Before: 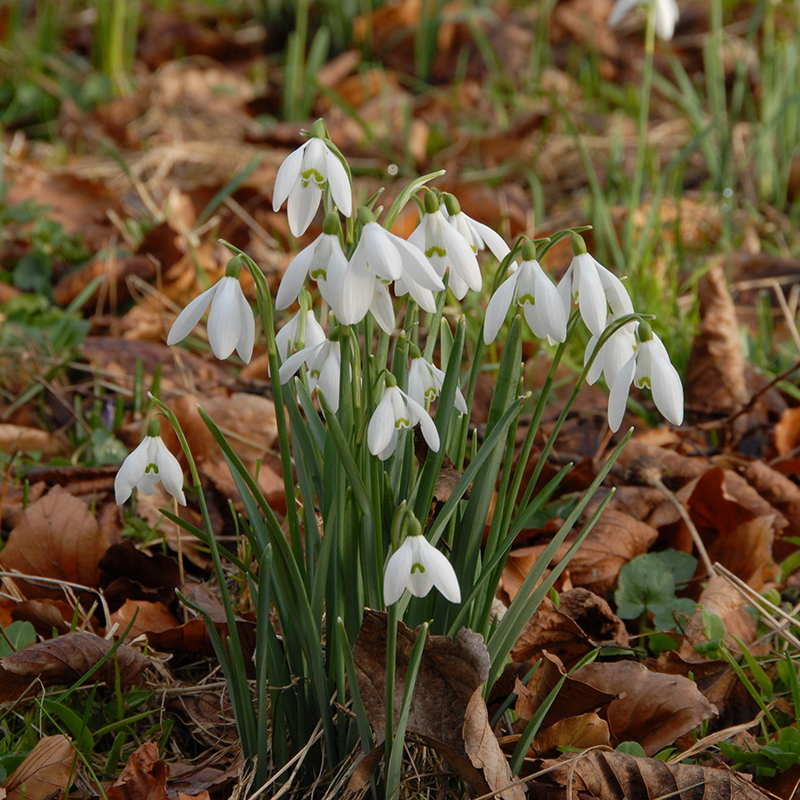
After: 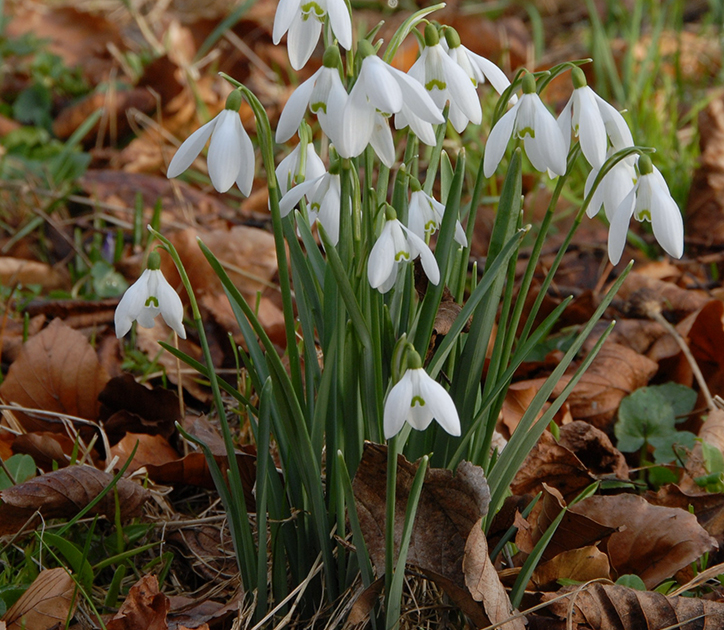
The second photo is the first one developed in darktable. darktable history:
crop: top 20.916%, right 9.437%, bottom 0.316%
white balance: red 0.98, blue 1.034
